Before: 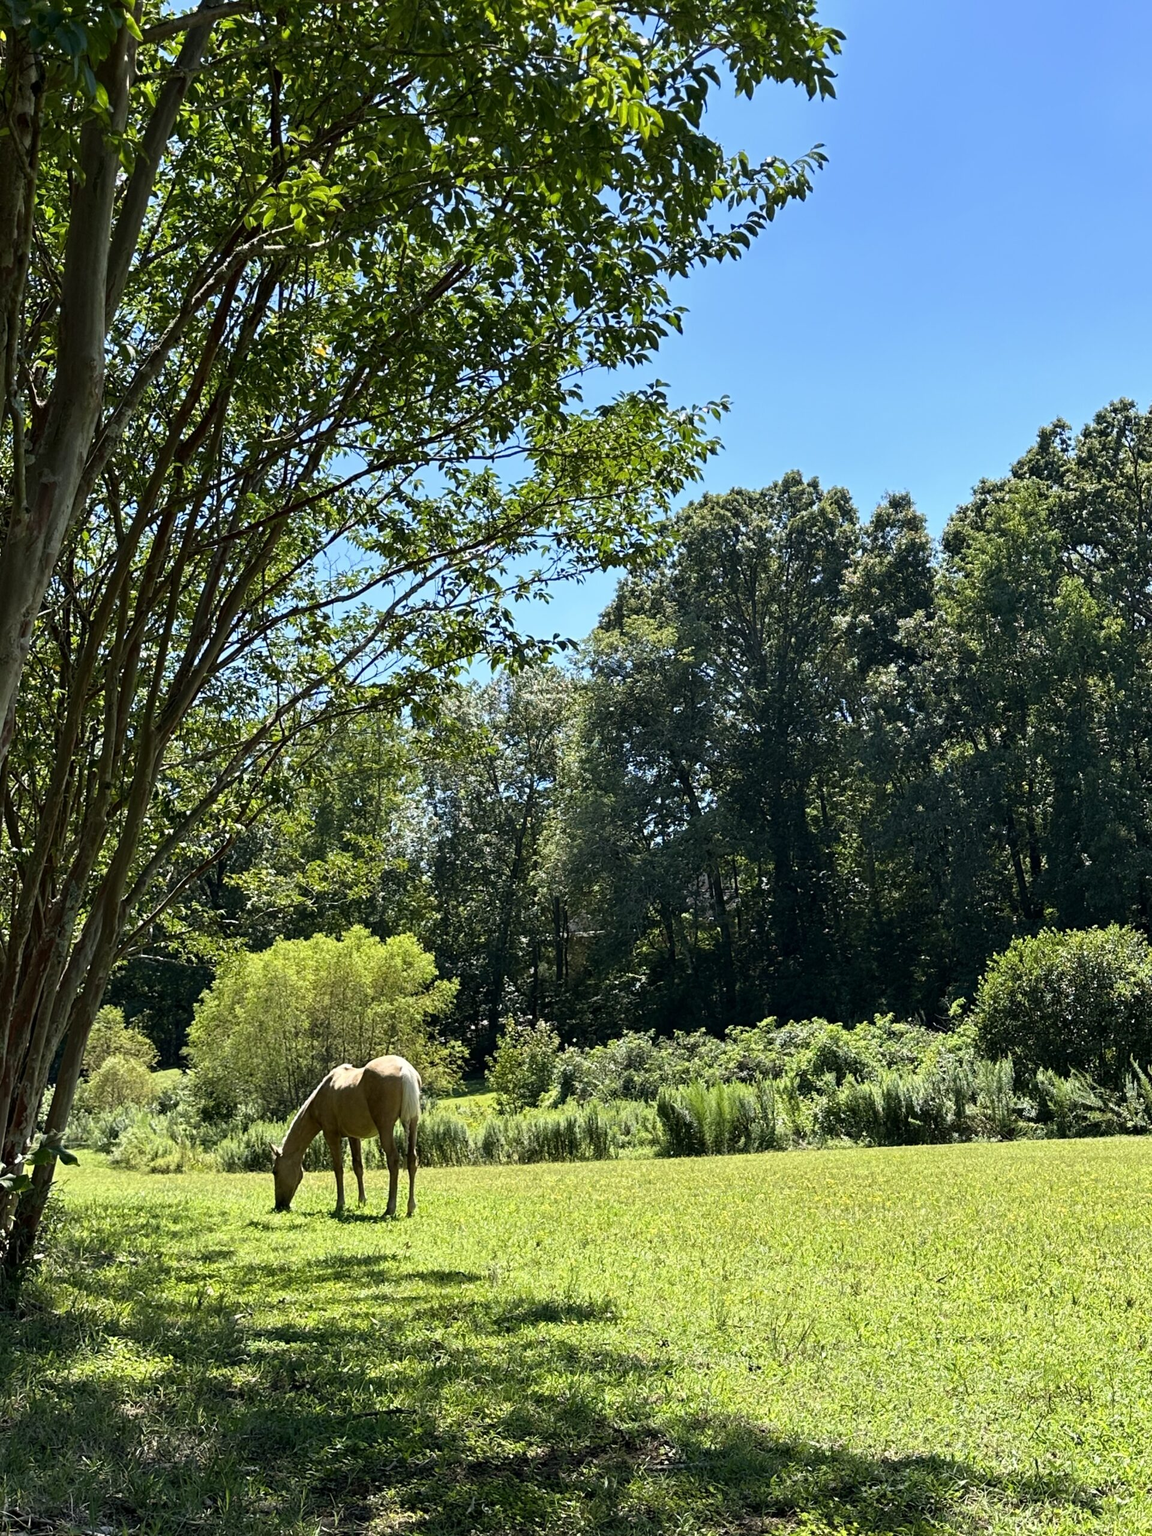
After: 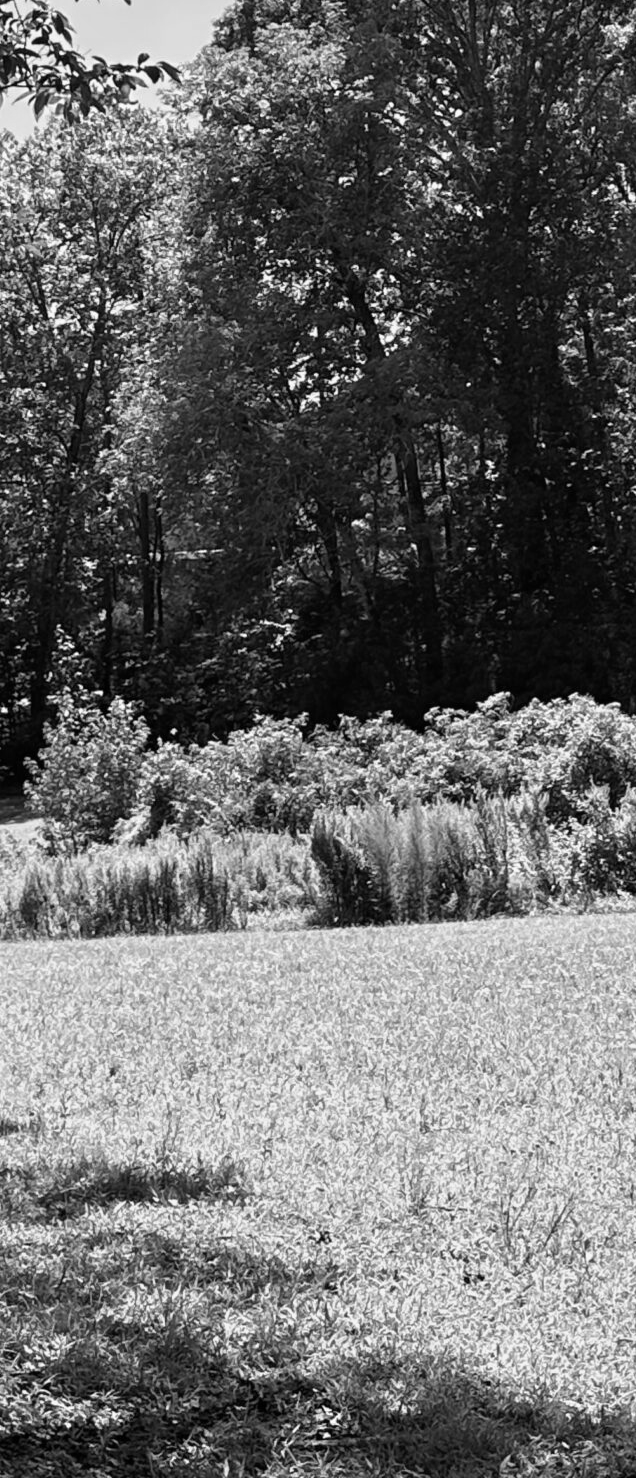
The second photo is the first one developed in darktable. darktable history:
crop: left 40.878%, top 39.176%, right 25.993%, bottom 3.081%
white balance: red 0.974, blue 1.044
monochrome: on, module defaults
